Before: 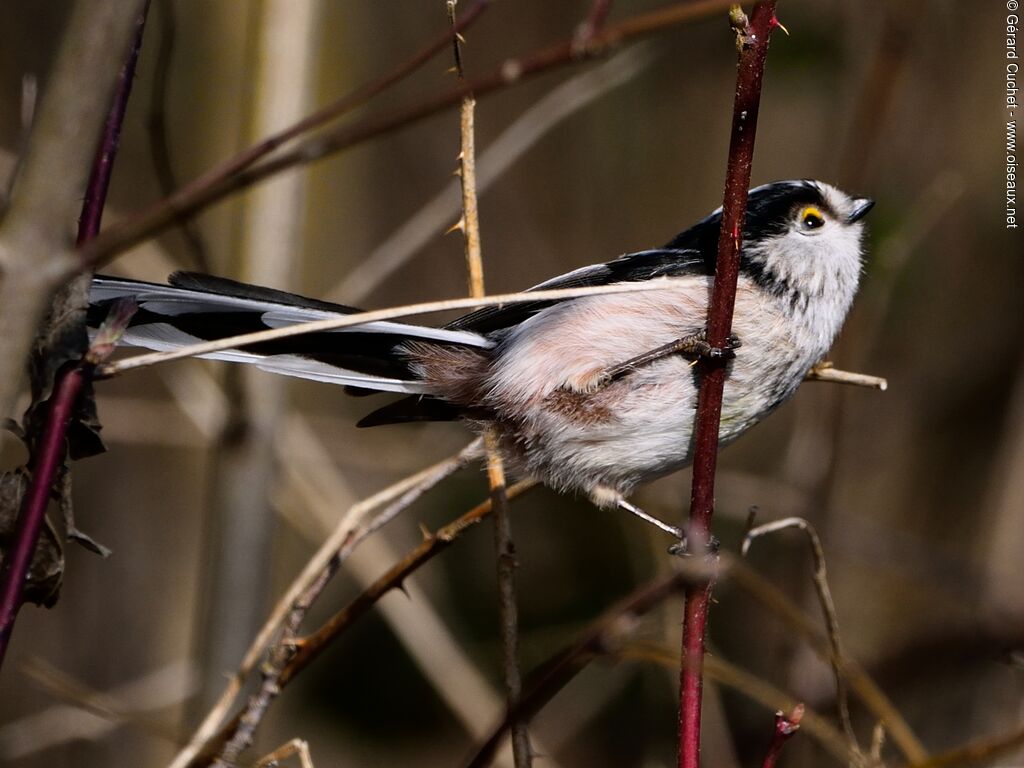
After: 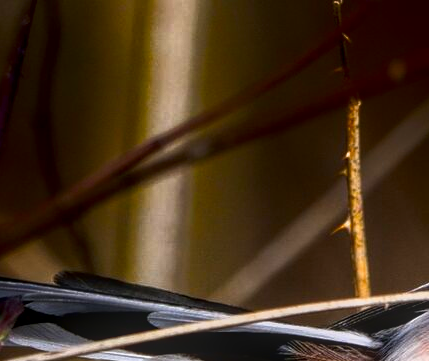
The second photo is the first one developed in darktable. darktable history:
crop and rotate: left 11.173%, top 0.074%, right 46.925%, bottom 52.826%
shadows and highlights: shadows -86.19, highlights -36.86, soften with gaussian
exposure: exposure 0.487 EV, compensate highlight preservation false
contrast brightness saturation: contrast 0.116, brightness -0.123, saturation 0.199
local contrast: highlights 66%, shadows 32%, detail 166%, midtone range 0.2
